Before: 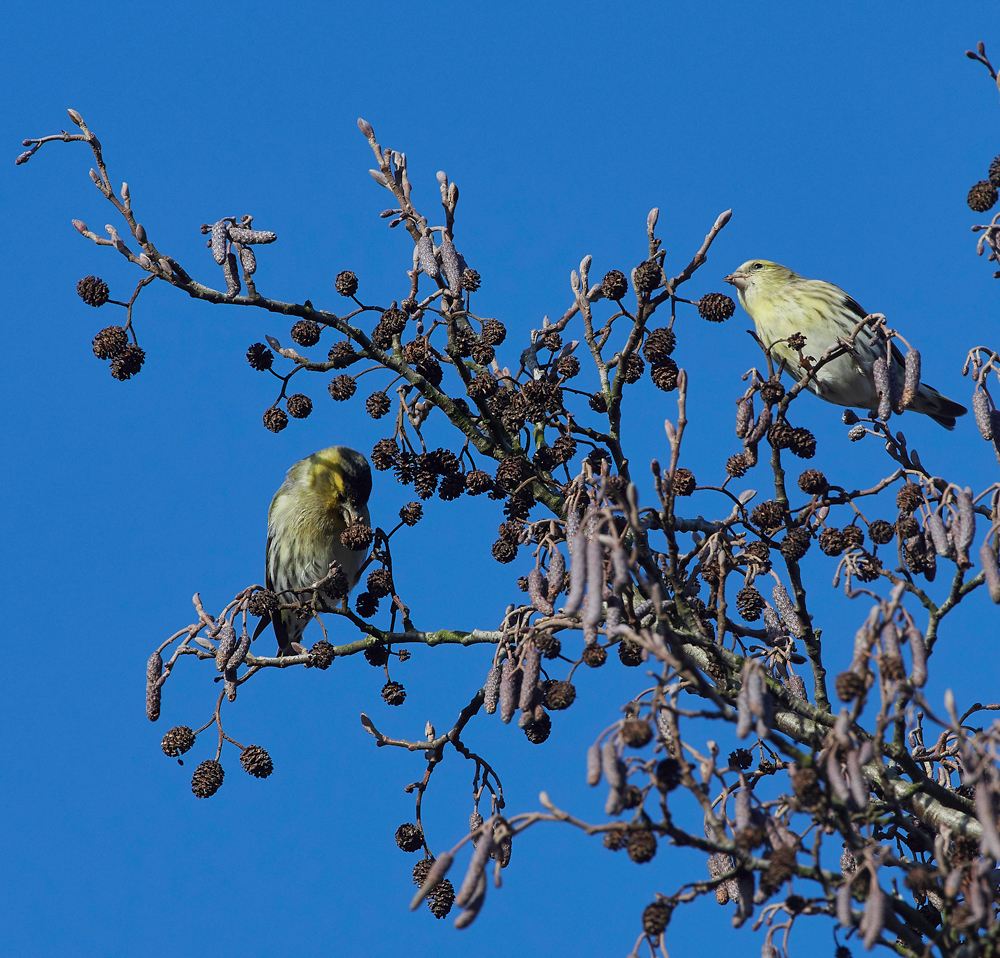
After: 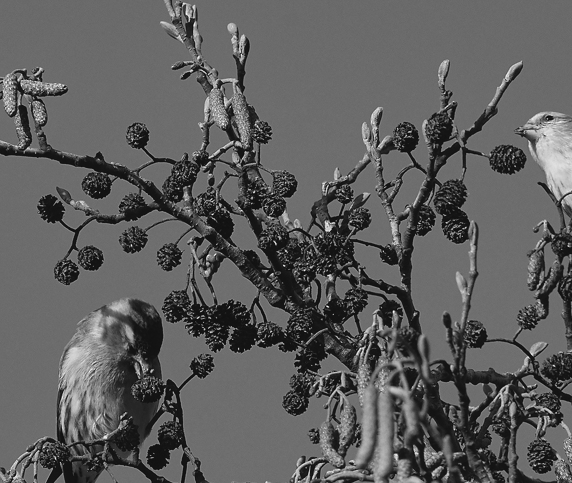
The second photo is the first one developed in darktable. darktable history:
monochrome: on, module defaults
crop: left 20.932%, top 15.471%, right 21.848%, bottom 34.081%
vibrance: on, module defaults
color balance: lift [1.005, 0.99, 1.007, 1.01], gamma [1, 0.979, 1.011, 1.021], gain [0.923, 1.098, 1.025, 0.902], input saturation 90.45%, contrast 7.73%, output saturation 105.91%
